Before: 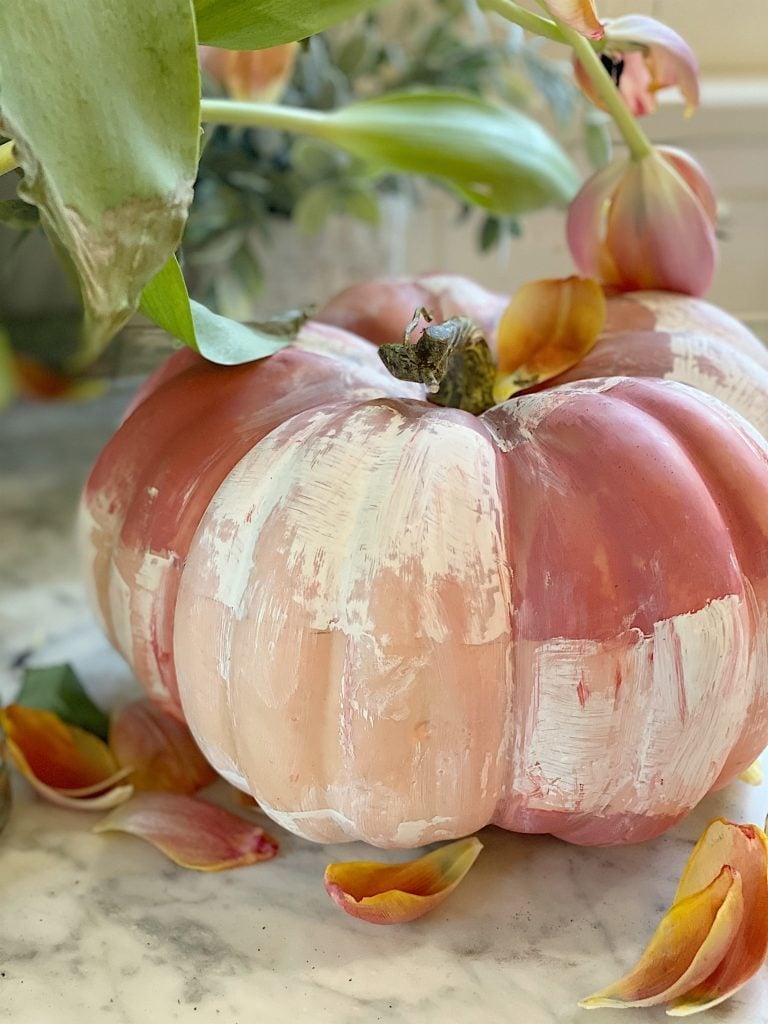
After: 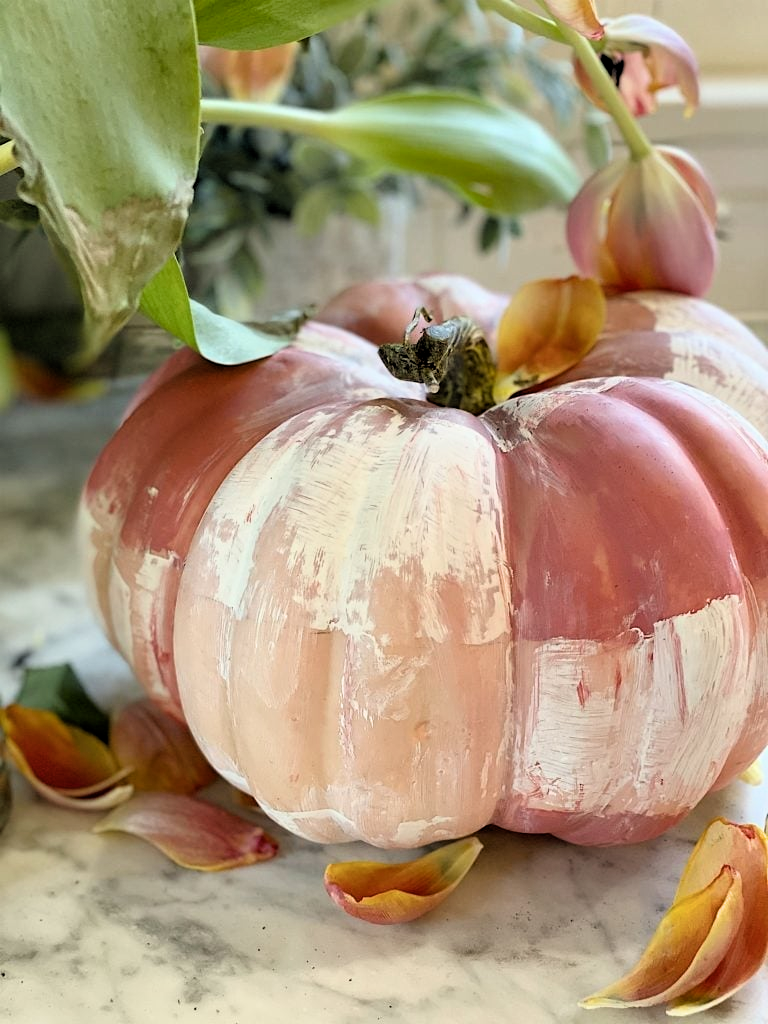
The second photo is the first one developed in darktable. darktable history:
filmic rgb: middle gray luminance 8.88%, black relative exposure -6.23 EV, white relative exposure 2.72 EV, target black luminance 0%, hardness 4.73, latitude 73.5%, contrast 1.334, shadows ↔ highlights balance 9.7%, color science v6 (2022)
color balance rgb: perceptual saturation grading › global saturation 0.04%, global vibrance 14.266%
shadows and highlights: shadows 31.71, highlights -31.45, highlights color adjustment 0.649%, soften with gaussian
